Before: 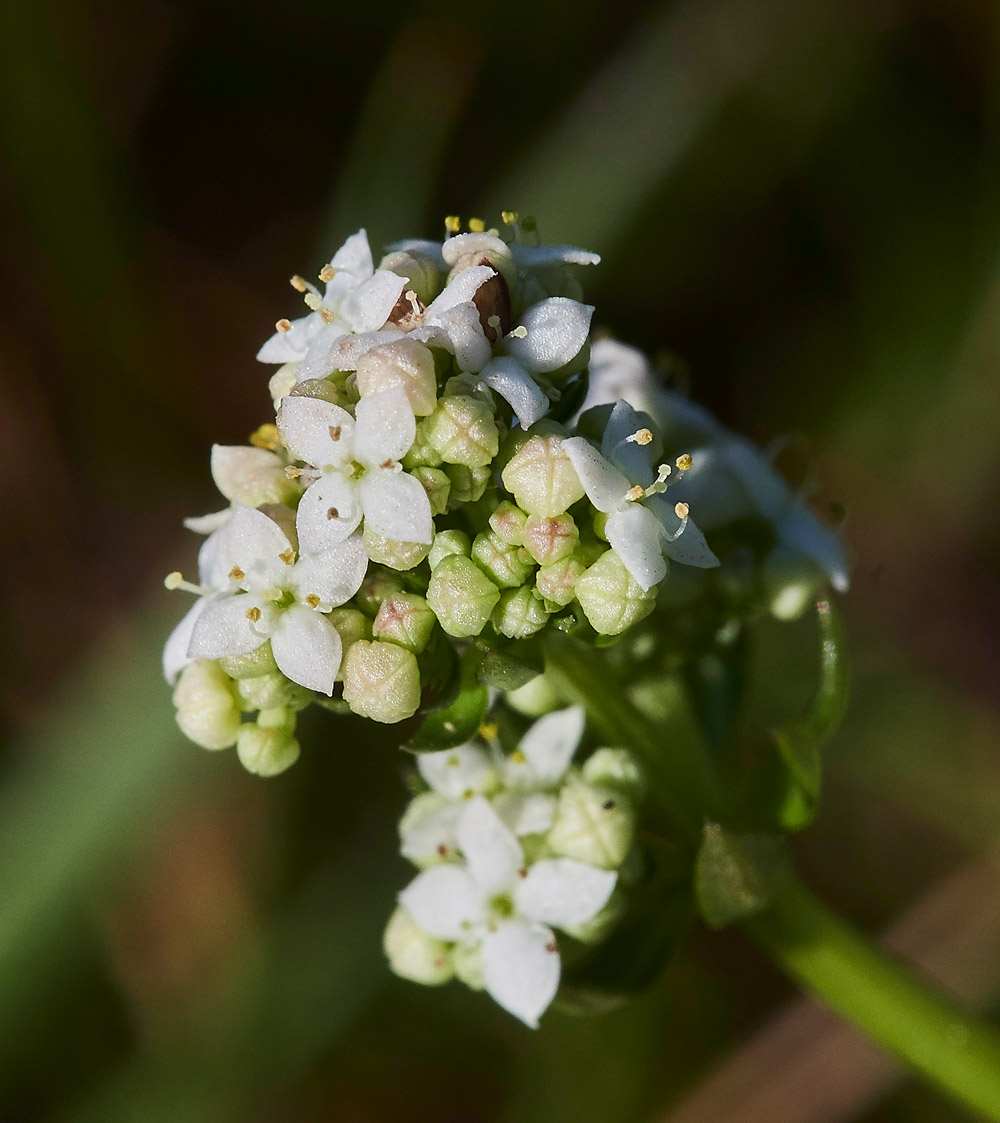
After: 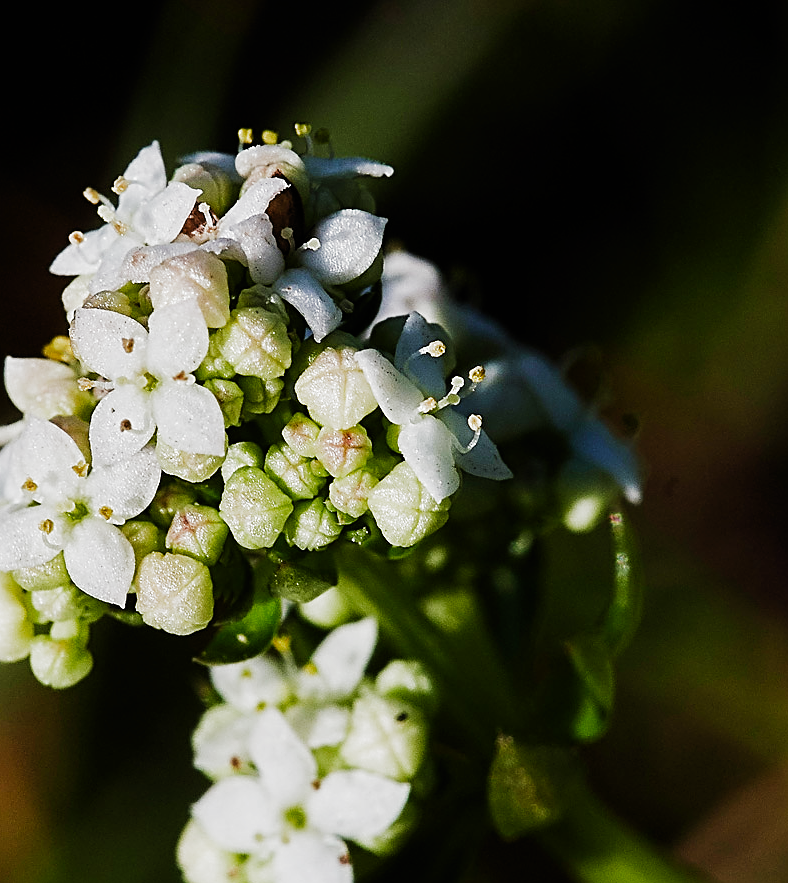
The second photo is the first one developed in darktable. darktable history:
sharpen: radius 2.767
crop and rotate: left 20.74%, top 7.912%, right 0.375%, bottom 13.378%
filmic rgb: black relative exposure -6.43 EV, white relative exposure 2.43 EV, threshold 3 EV, hardness 5.27, latitude 0.1%, contrast 1.425, highlights saturation mix 2%, preserve chrominance no, color science v5 (2021), contrast in shadows safe, contrast in highlights safe, enable highlight reconstruction true
